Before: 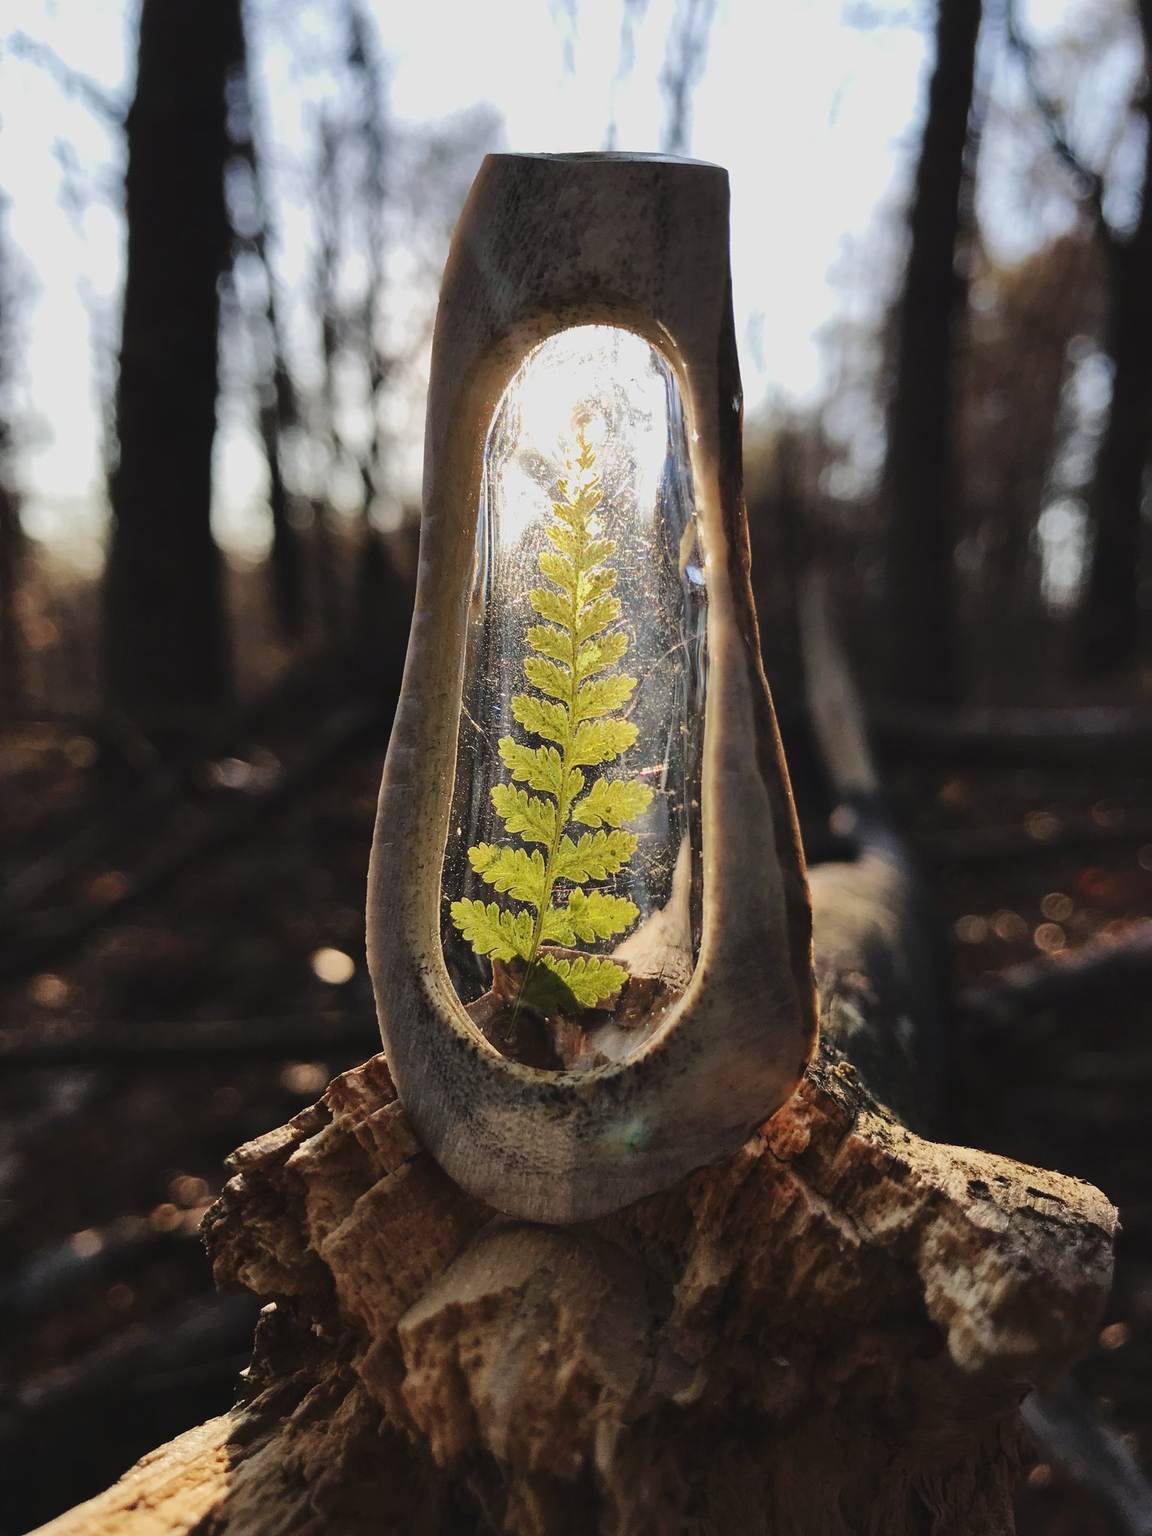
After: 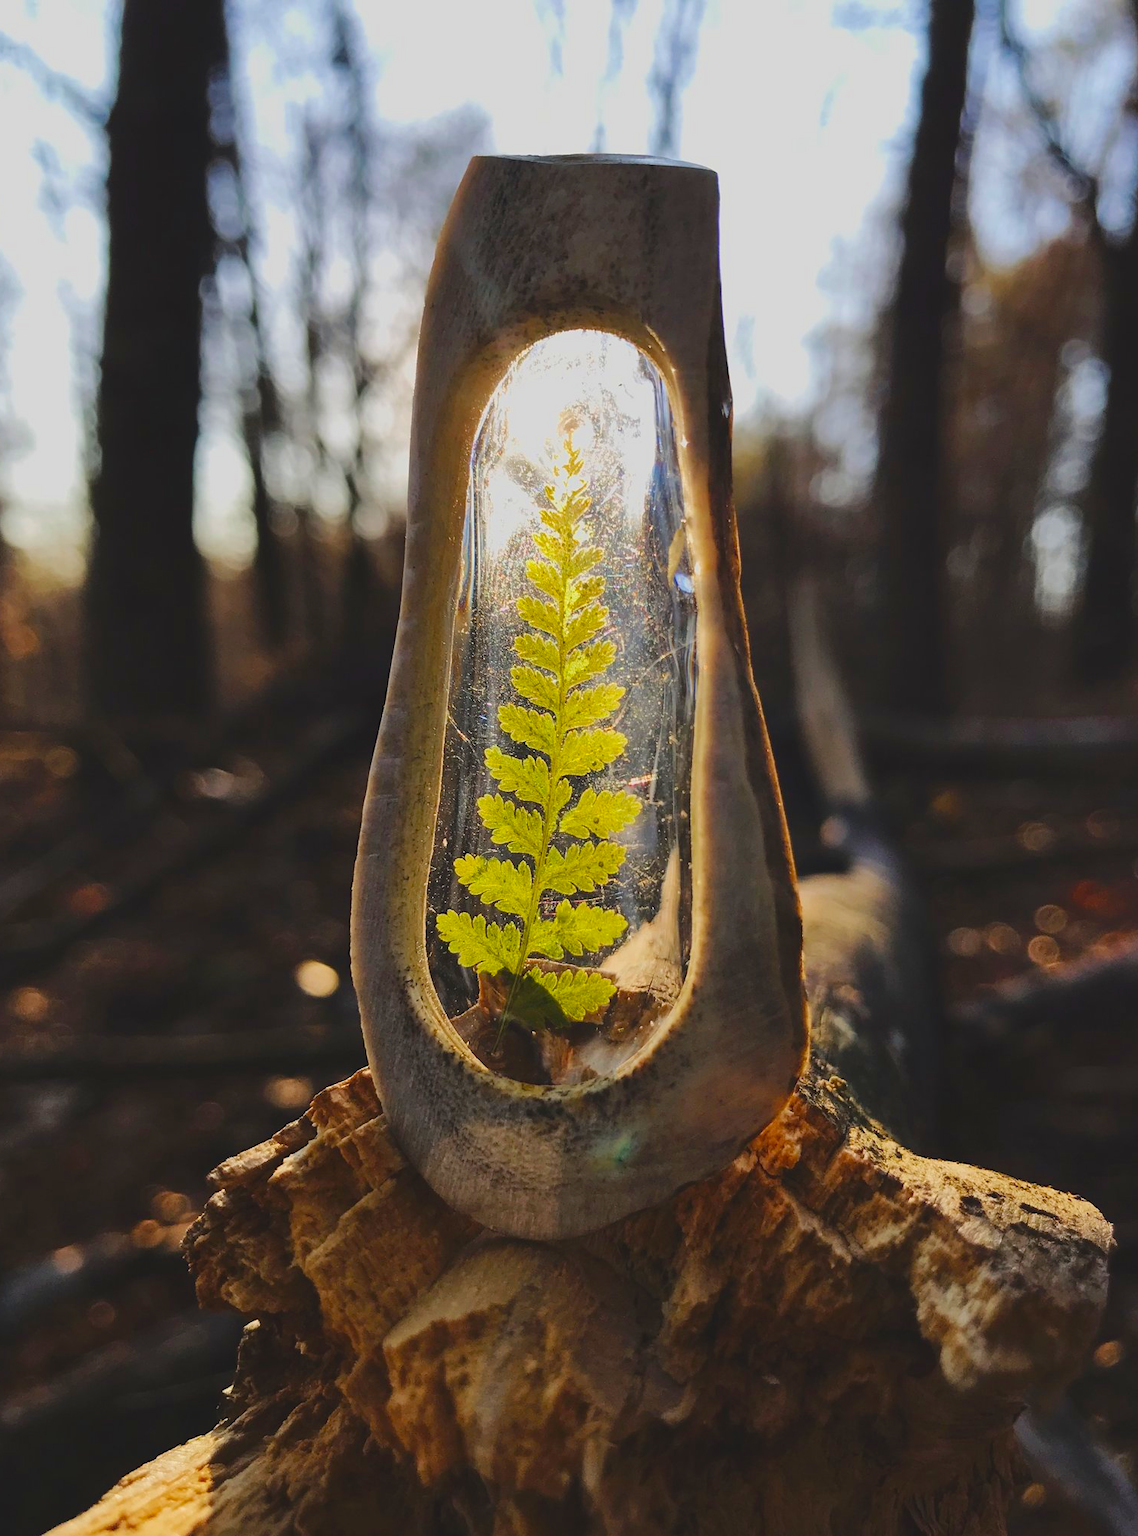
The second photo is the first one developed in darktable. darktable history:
contrast brightness saturation: contrast -0.11
crop and rotate: left 1.774%, right 0.633%, bottom 1.28%
velvia: strength 32%, mid-tones bias 0.2
